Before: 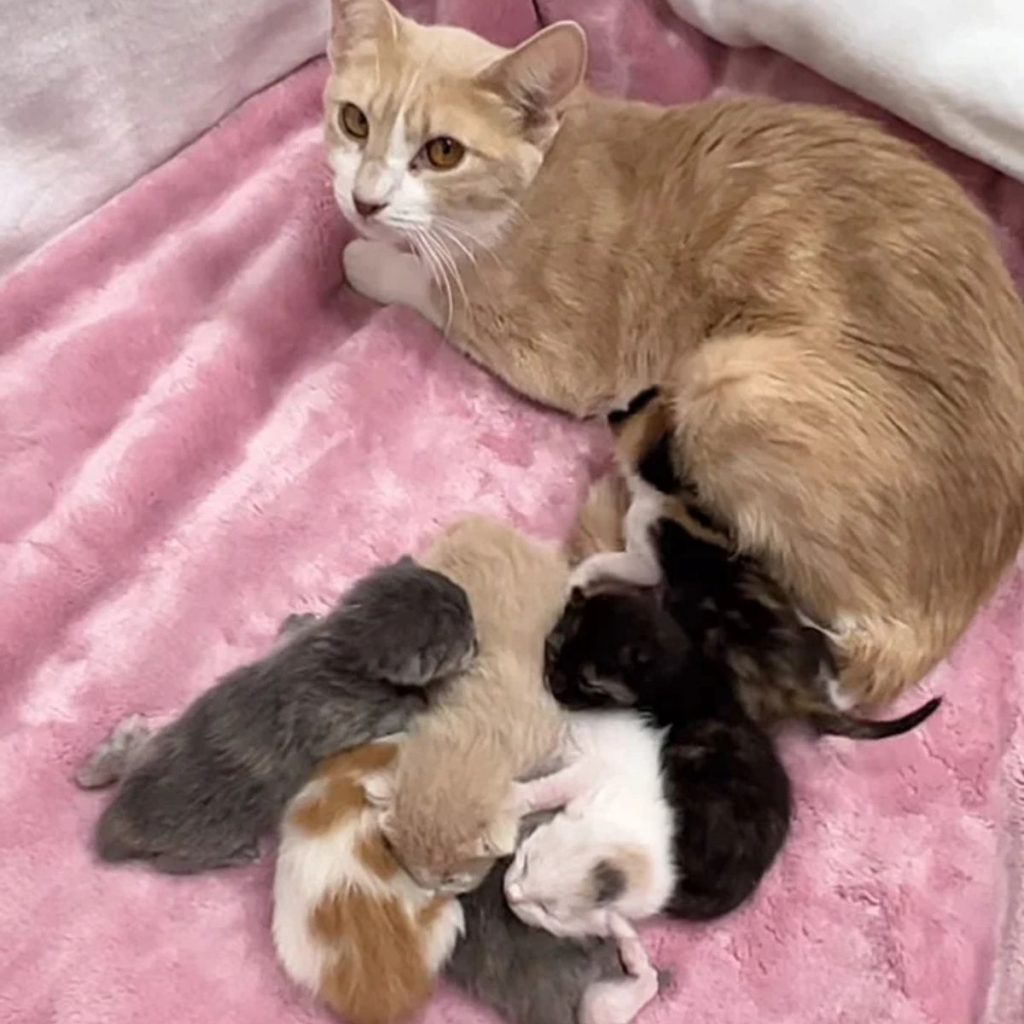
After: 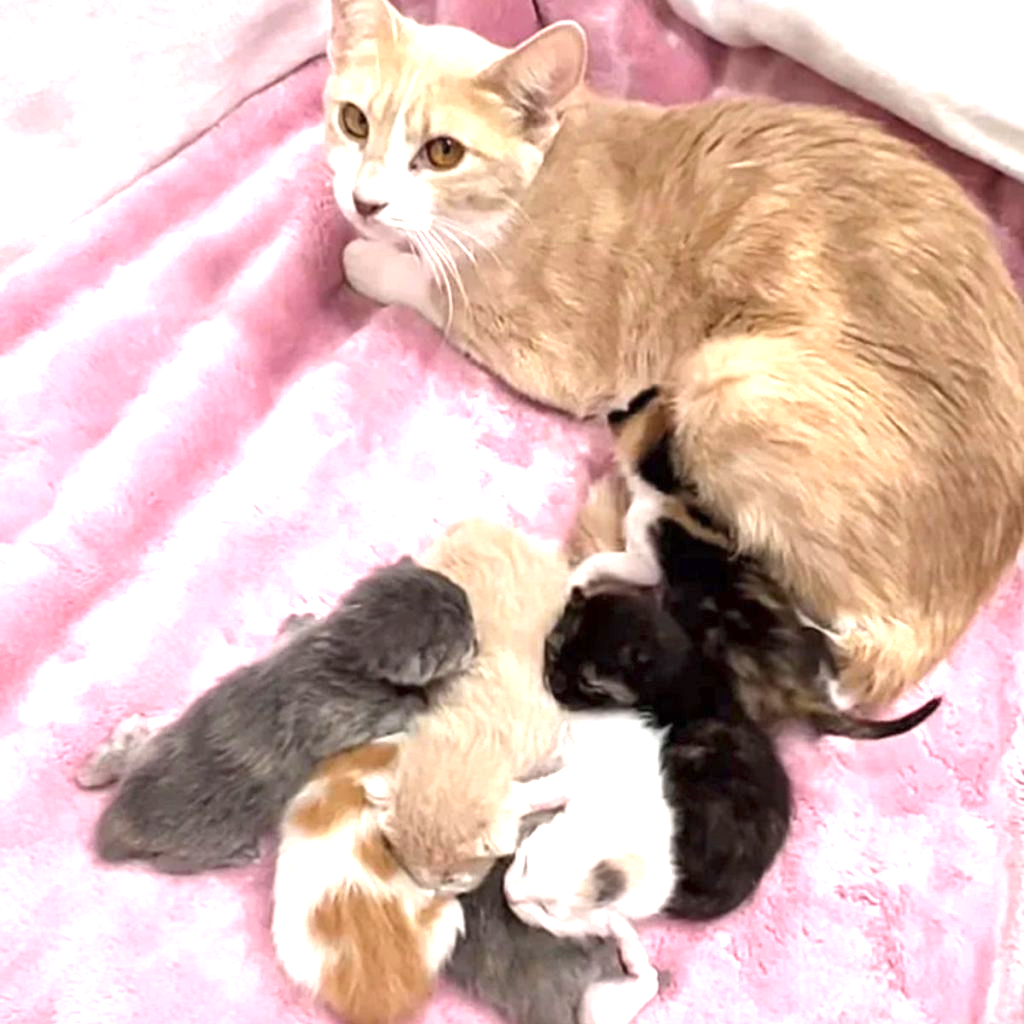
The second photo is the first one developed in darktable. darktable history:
exposure: exposure 1.23 EV, compensate exposure bias true, compensate highlight preservation false
